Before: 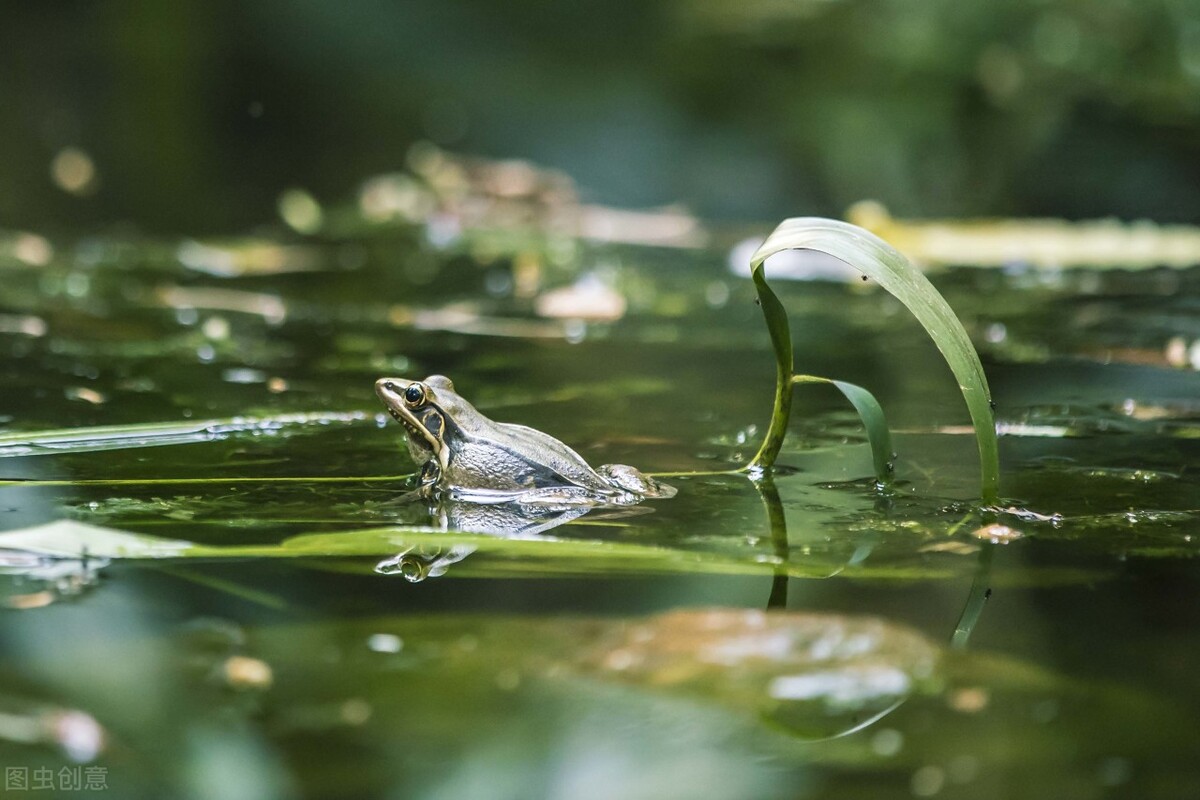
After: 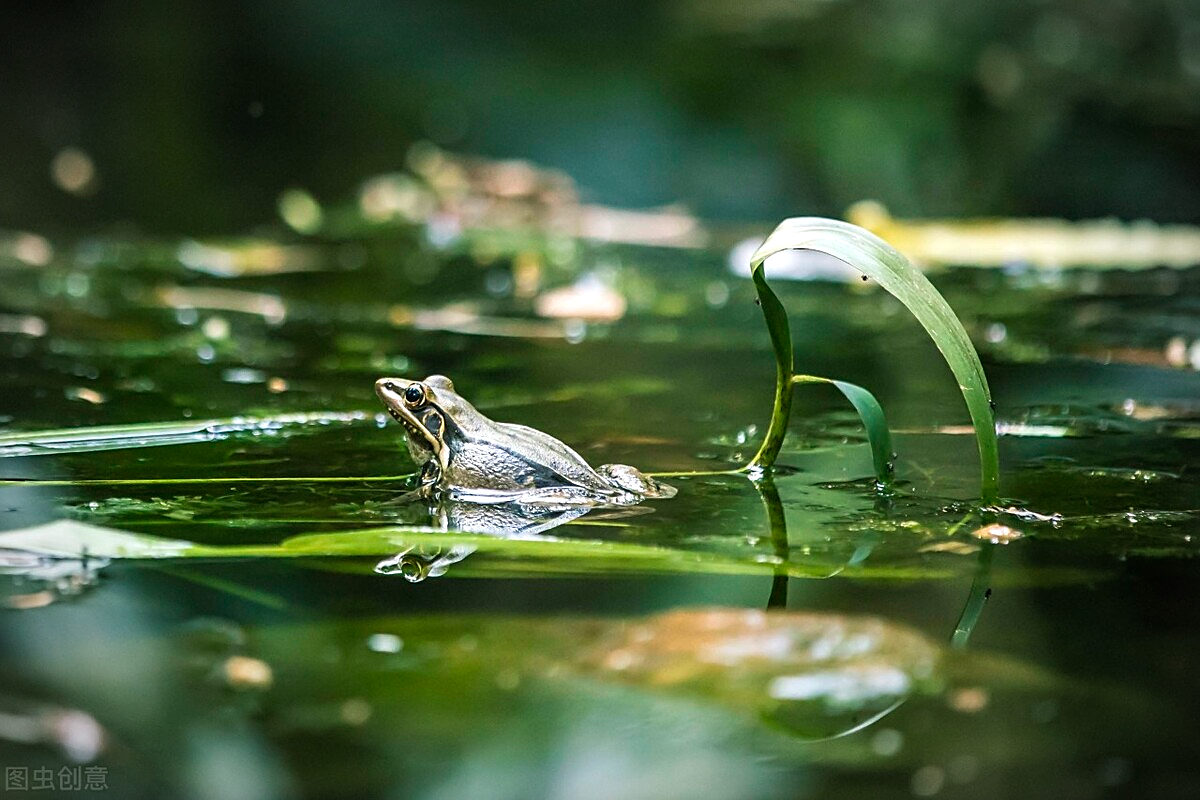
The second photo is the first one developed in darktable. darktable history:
vignetting: automatic ratio true
sharpen: on, module defaults
color balance: contrast 10%
